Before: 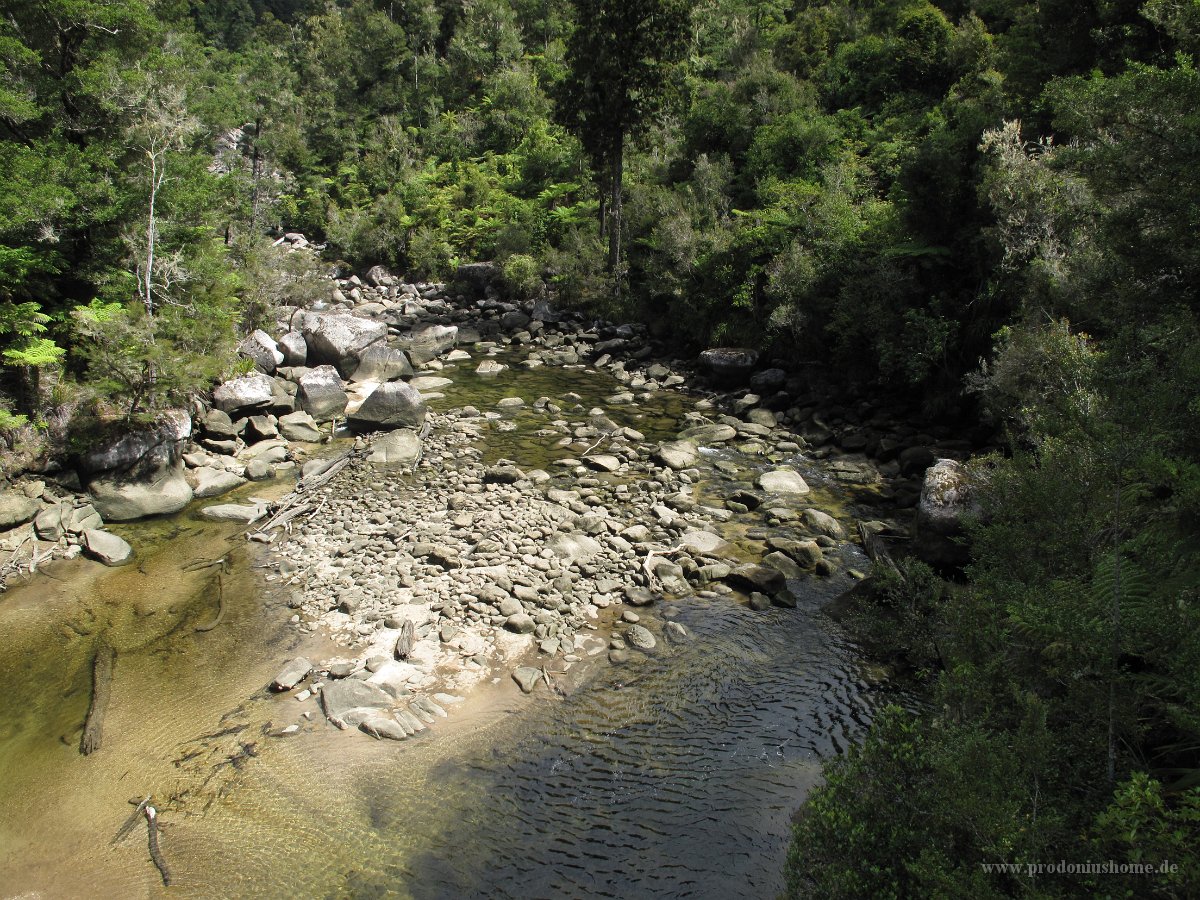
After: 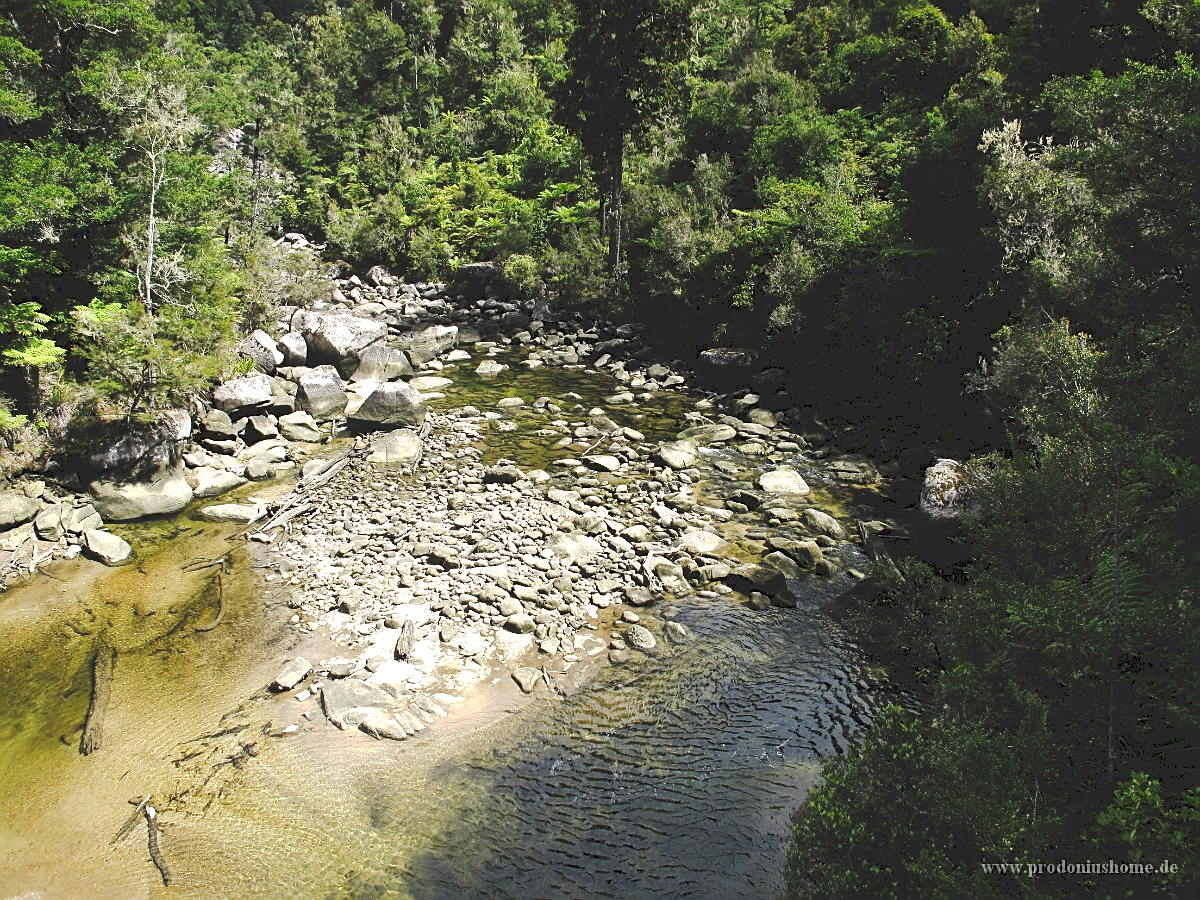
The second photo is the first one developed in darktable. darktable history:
tone curve: curves: ch0 [(0, 0) (0.003, 0.15) (0.011, 0.151) (0.025, 0.15) (0.044, 0.15) (0.069, 0.151) (0.1, 0.153) (0.136, 0.16) (0.177, 0.183) (0.224, 0.21) (0.277, 0.253) (0.335, 0.309) (0.399, 0.389) (0.468, 0.479) (0.543, 0.58) (0.623, 0.677) (0.709, 0.747) (0.801, 0.808) (0.898, 0.87) (1, 1)], preserve colors none
sharpen: on, module defaults
exposure: exposure 0.566 EV, compensate highlight preservation false
